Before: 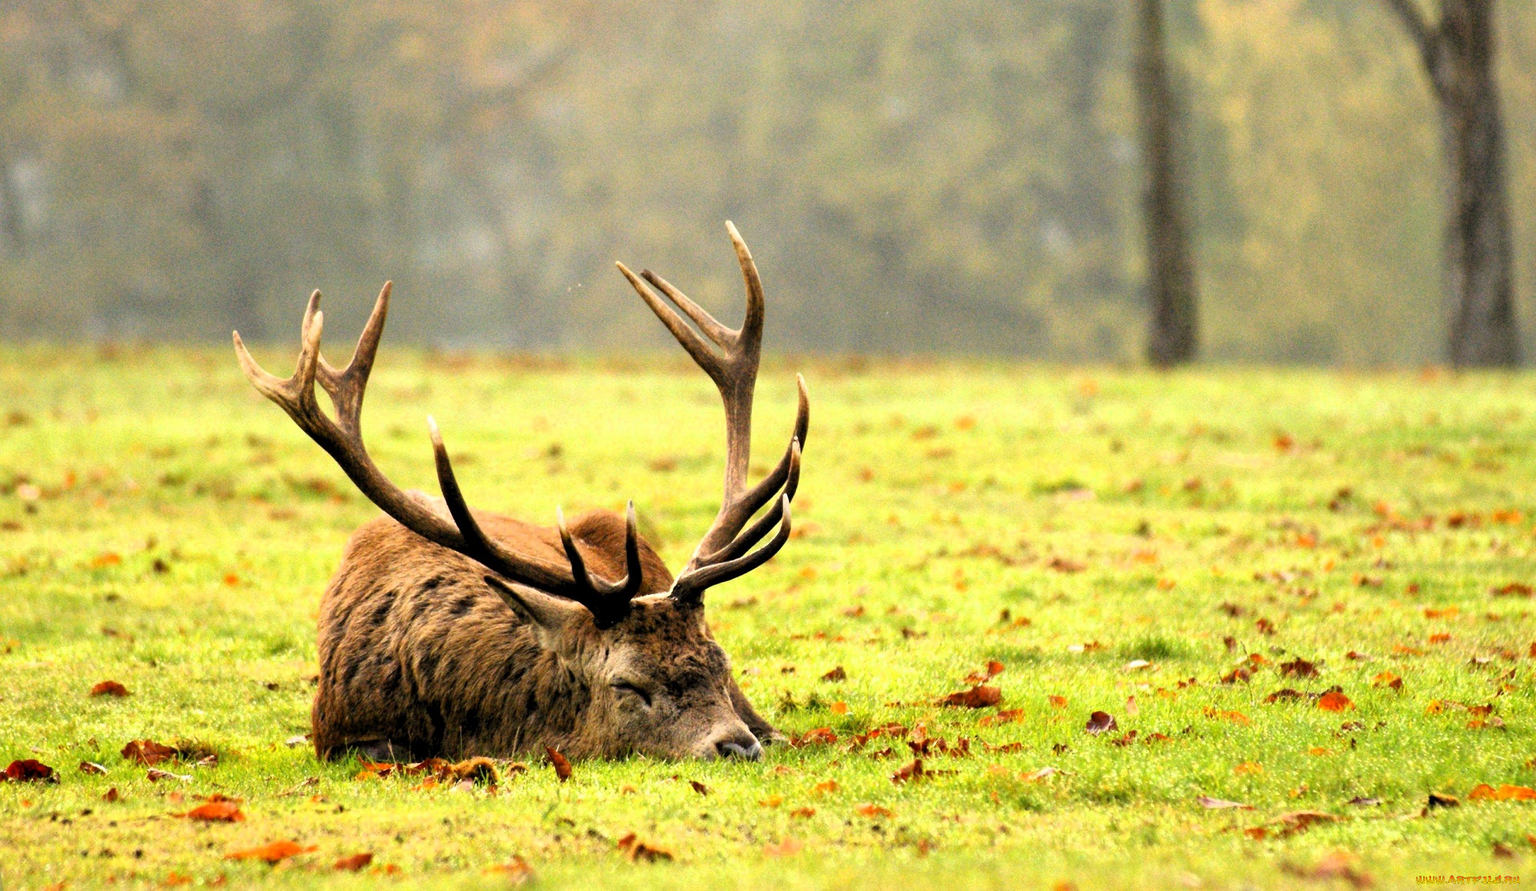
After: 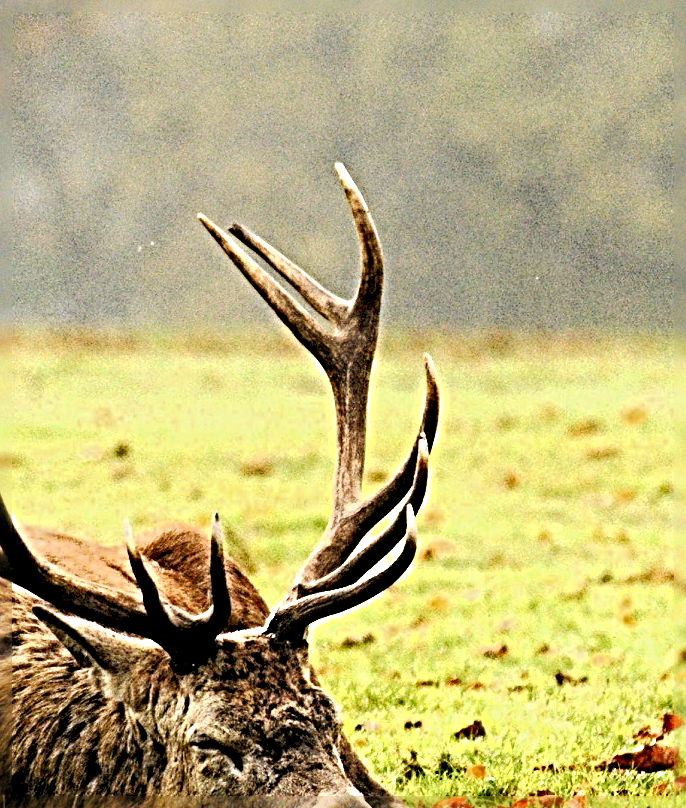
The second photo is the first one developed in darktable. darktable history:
crop and rotate: left 29.807%, top 10.219%, right 34.439%, bottom 17.201%
base curve: curves: ch0 [(0, 0) (0.262, 0.32) (0.722, 0.705) (1, 1)], preserve colors none
sharpen: radius 6.278, amount 1.789, threshold 0.223
exposure: exposure -0.173 EV, compensate highlight preservation false
shadows and highlights: shadows 1.38, highlights 39.91
